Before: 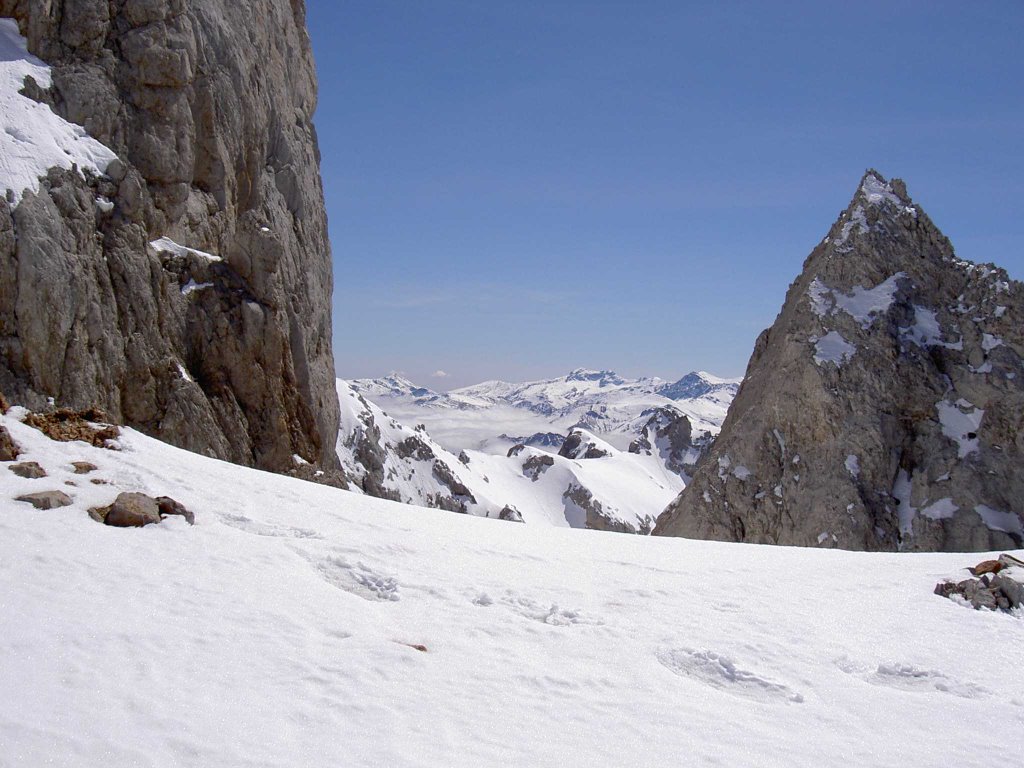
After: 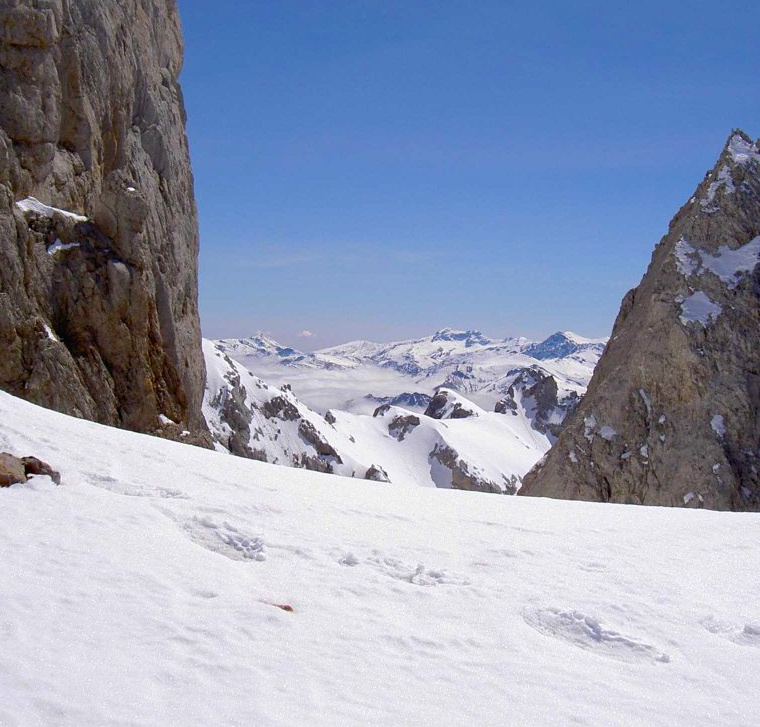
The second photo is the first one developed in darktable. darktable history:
crop and rotate: left 13.15%, top 5.251%, right 12.609%
color balance rgb: perceptual saturation grading › global saturation 25%, global vibrance 20%
